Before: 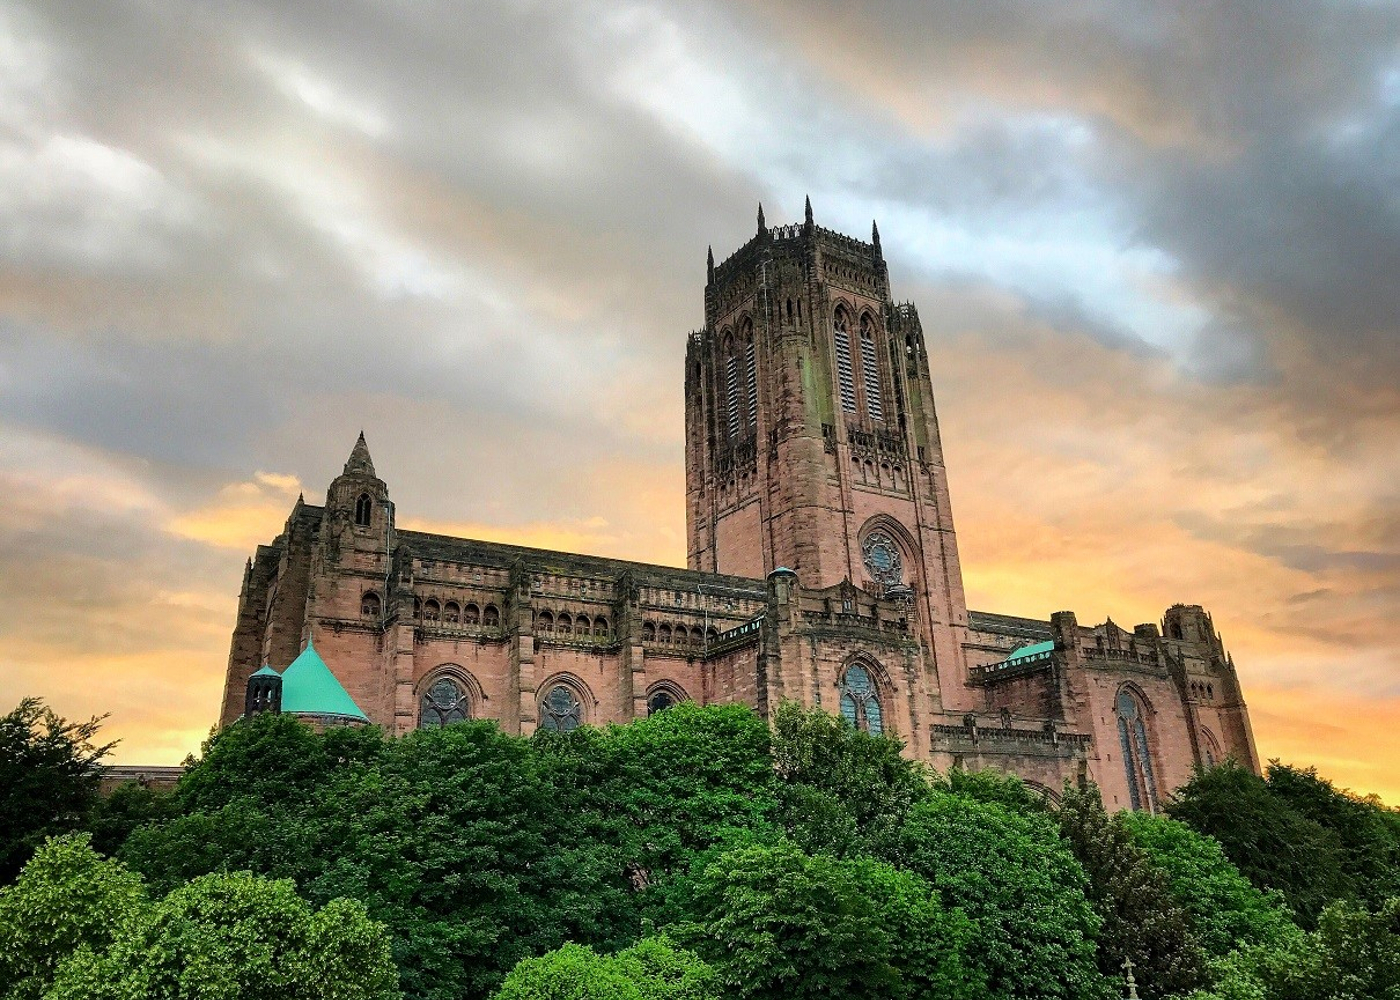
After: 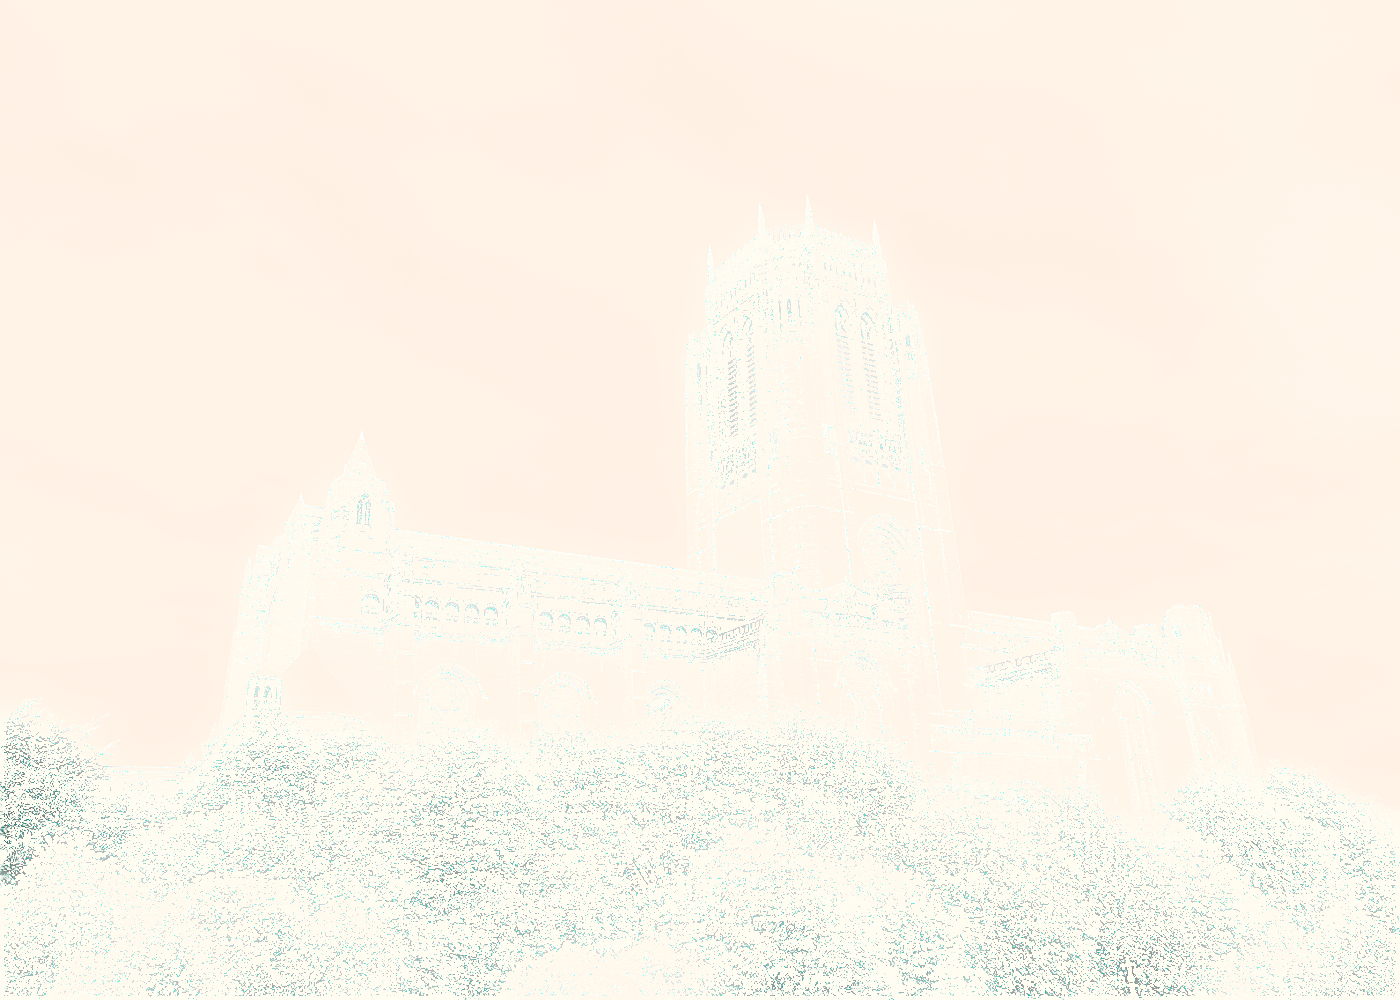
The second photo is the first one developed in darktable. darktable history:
rgb curve: curves: ch0 [(0, 0) (0.21, 0.15) (0.24, 0.21) (0.5, 0.75) (0.75, 0.96) (0.89, 0.99) (1, 1)]; ch1 [(0, 0.02) (0.21, 0.13) (0.25, 0.2) (0.5, 0.67) (0.75, 0.9) (0.89, 0.97) (1, 1)]; ch2 [(0, 0.02) (0.21, 0.13) (0.25, 0.2) (0.5, 0.67) (0.75, 0.9) (0.89, 0.97) (1, 1)], compensate middle gray true
contrast brightness saturation: saturation -0.05
tone curve: curves: ch0 [(0, 0) (0.003, 0.172) (0.011, 0.177) (0.025, 0.177) (0.044, 0.177) (0.069, 0.178) (0.1, 0.181) (0.136, 0.19) (0.177, 0.208) (0.224, 0.226) (0.277, 0.274) (0.335, 0.338) (0.399, 0.43) (0.468, 0.535) (0.543, 0.635) (0.623, 0.726) (0.709, 0.815) (0.801, 0.882) (0.898, 0.936) (1, 1)], preserve colors none
exposure: exposure 8 EV, compensate highlight preservation false
sharpen: radius 1.4, amount 1.25, threshold 0.7
color balance: lift [1.005, 0.99, 1.007, 1.01], gamma [1, 0.979, 1.011, 1.021], gain [0.923, 1.098, 1.025, 0.902], input saturation 90.45%, contrast 7.73%, output saturation 105.91%
color calibration: output gray [0.28, 0.41, 0.31, 0], gray › normalize channels true, illuminant same as pipeline (D50), adaptation XYZ, x 0.346, y 0.359, gamut compression 0
bloom: size 3%, threshold 100%, strength 0%
